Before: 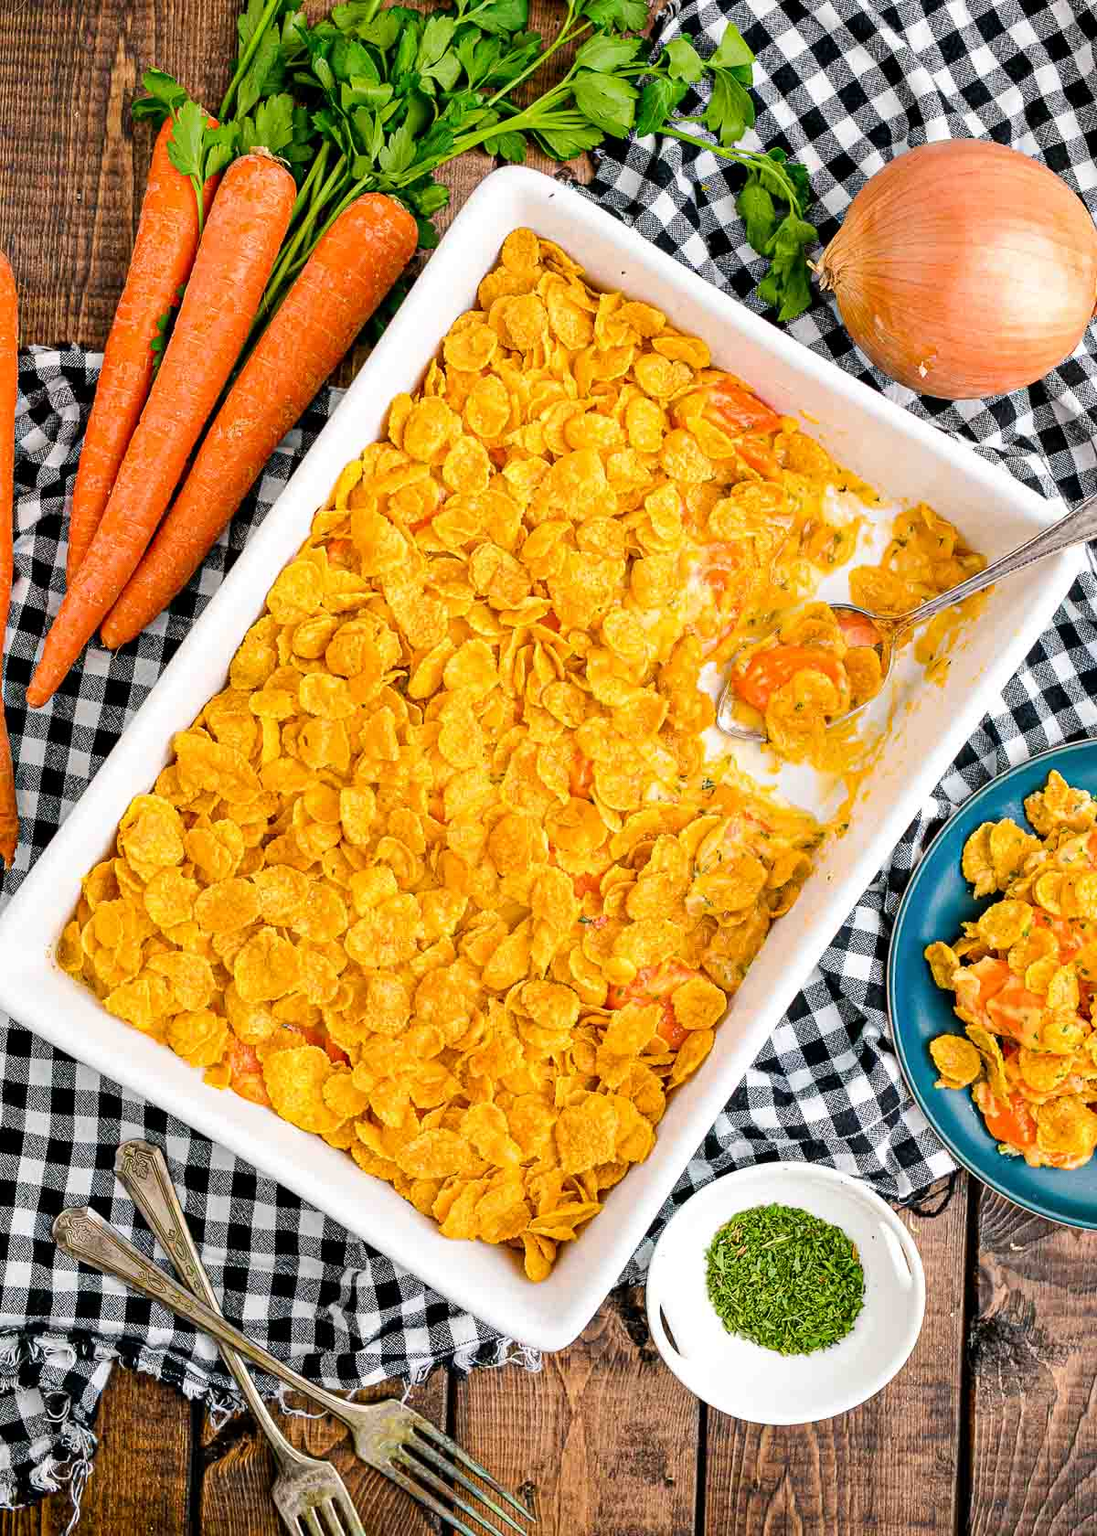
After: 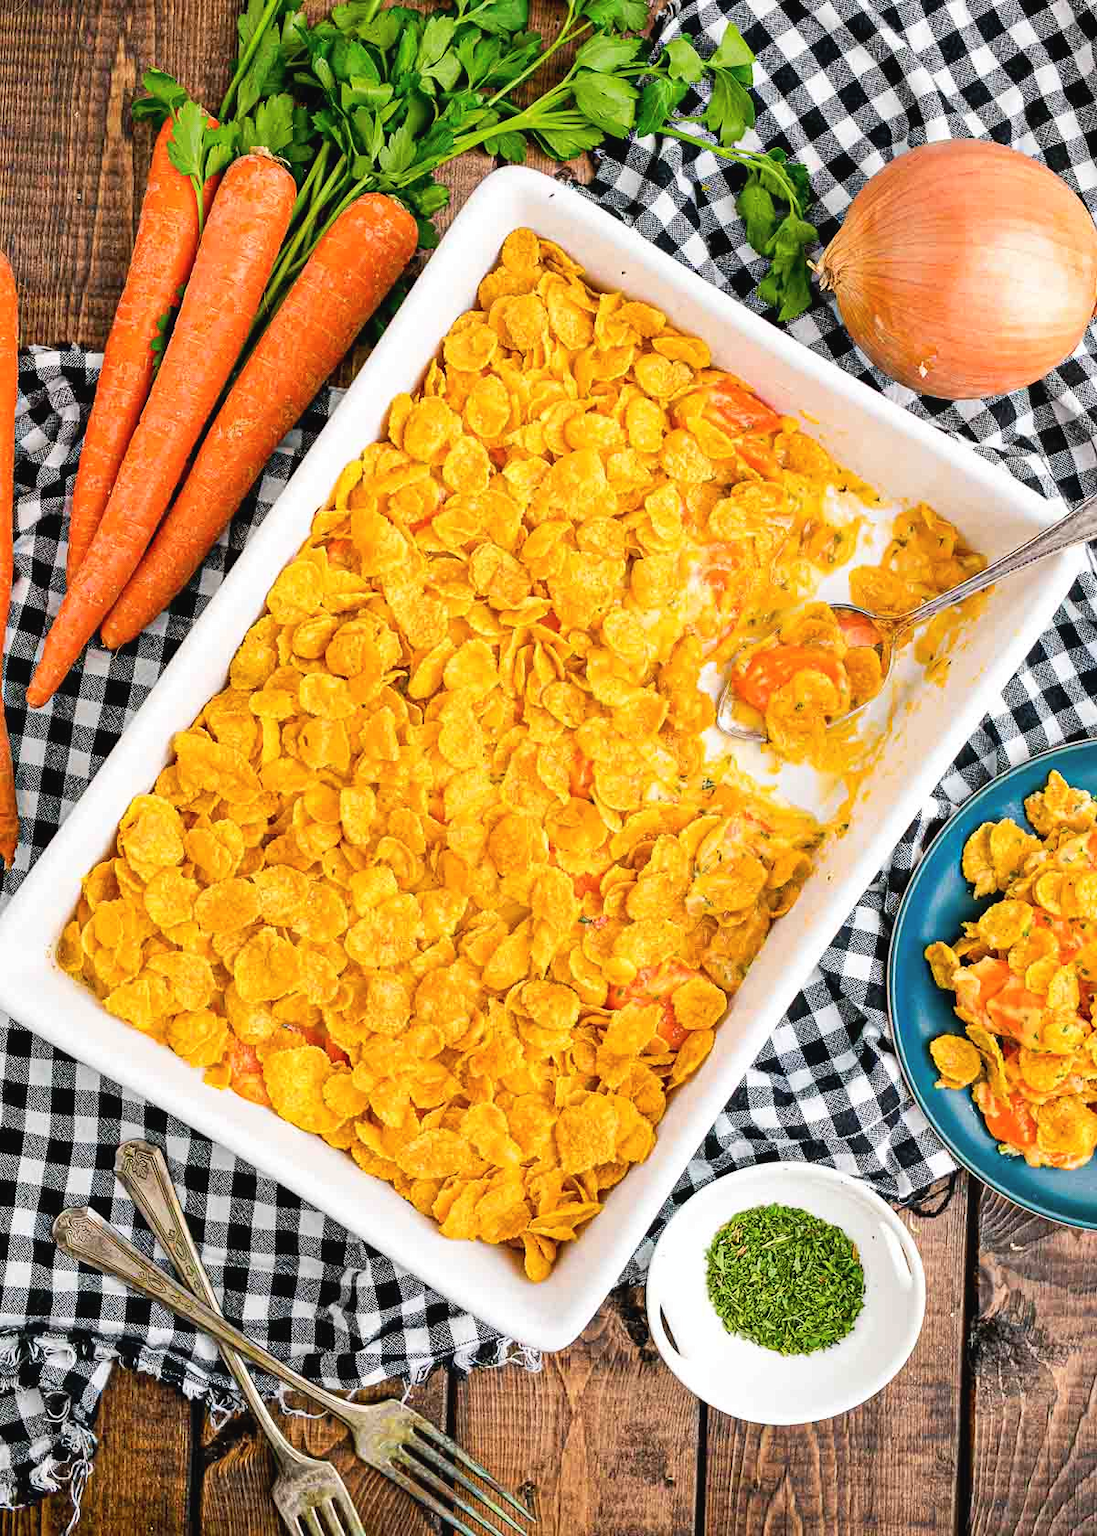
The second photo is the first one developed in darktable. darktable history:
tone curve: curves: ch0 [(0, 0.024) (0.119, 0.146) (0.474, 0.485) (0.718, 0.739) (0.817, 0.839) (1, 0.998)]; ch1 [(0, 0) (0.377, 0.416) (0.439, 0.451) (0.477, 0.477) (0.501, 0.503) (0.538, 0.544) (0.58, 0.602) (0.664, 0.676) (0.783, 0.804) (1, 1)]; ch2 [(0, 0) (0.38, 0.405) (0.463, 0.456) (0.498, 0.497) (0.524, 0.535) (0.578, 0.576) (0.648, 0.665) (1, 1)], preserve colors none
